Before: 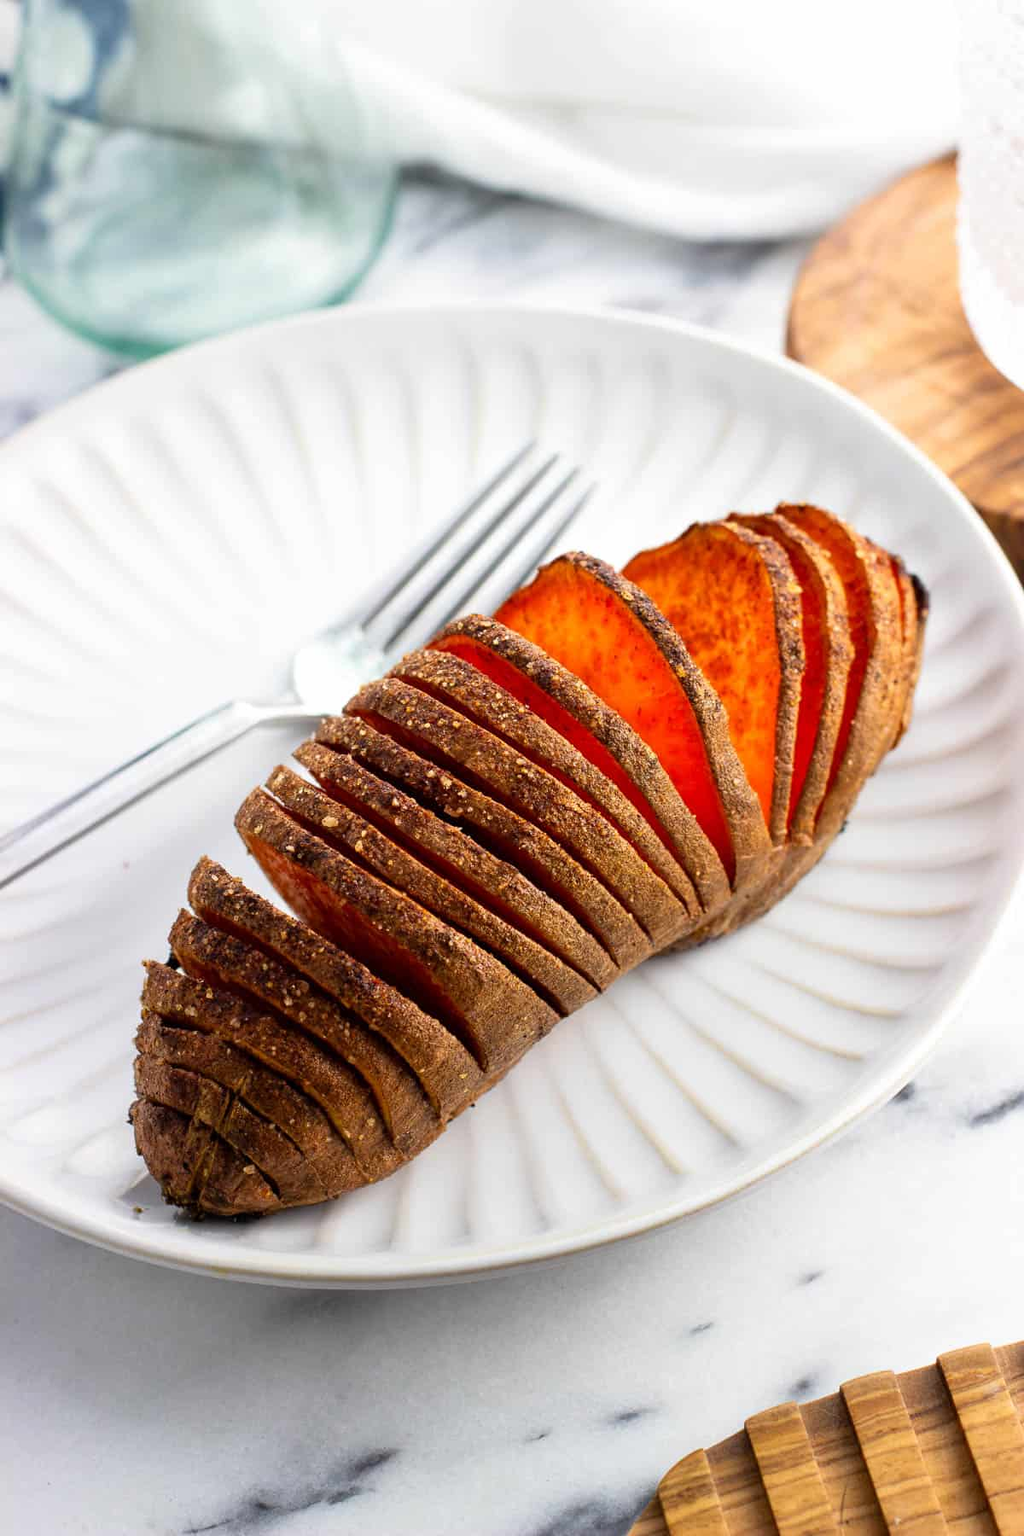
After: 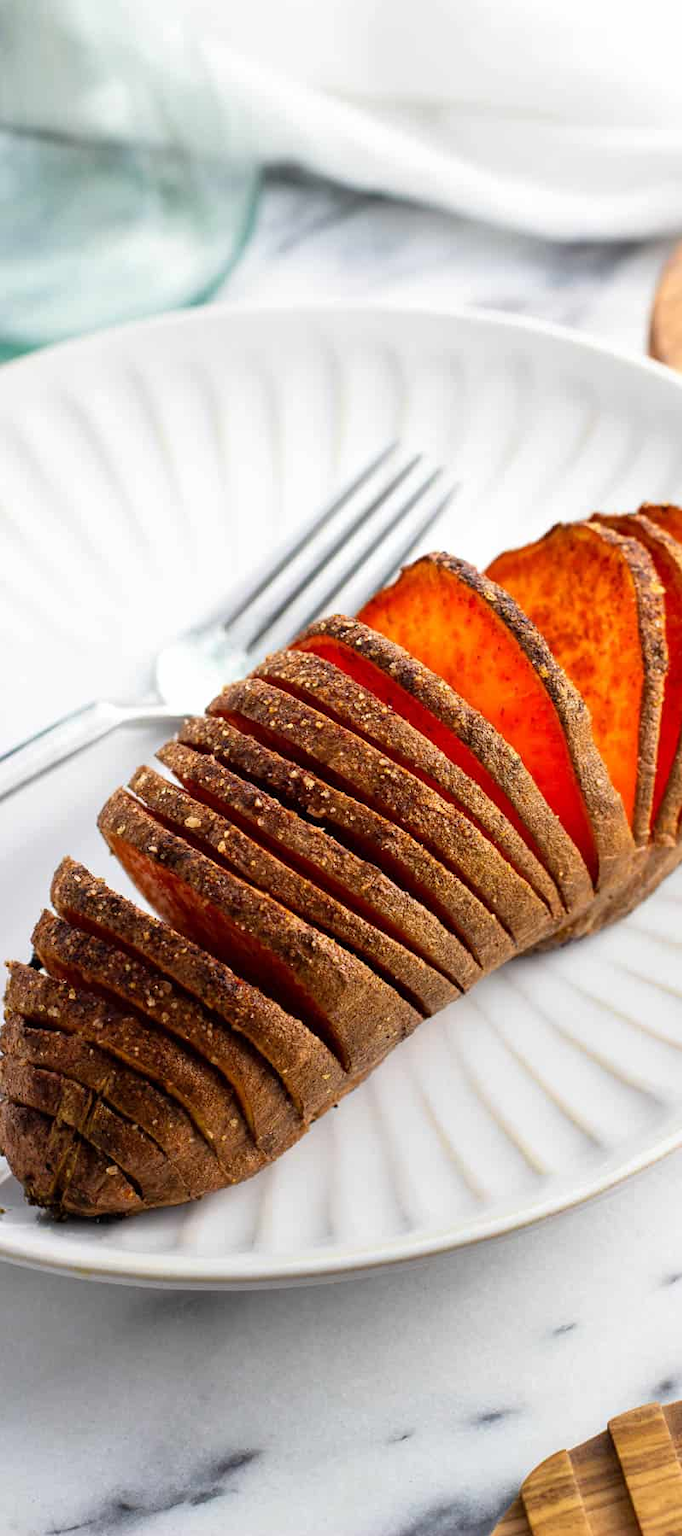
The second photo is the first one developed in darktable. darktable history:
crop and rotate: left 13.452%, right 19.91%
